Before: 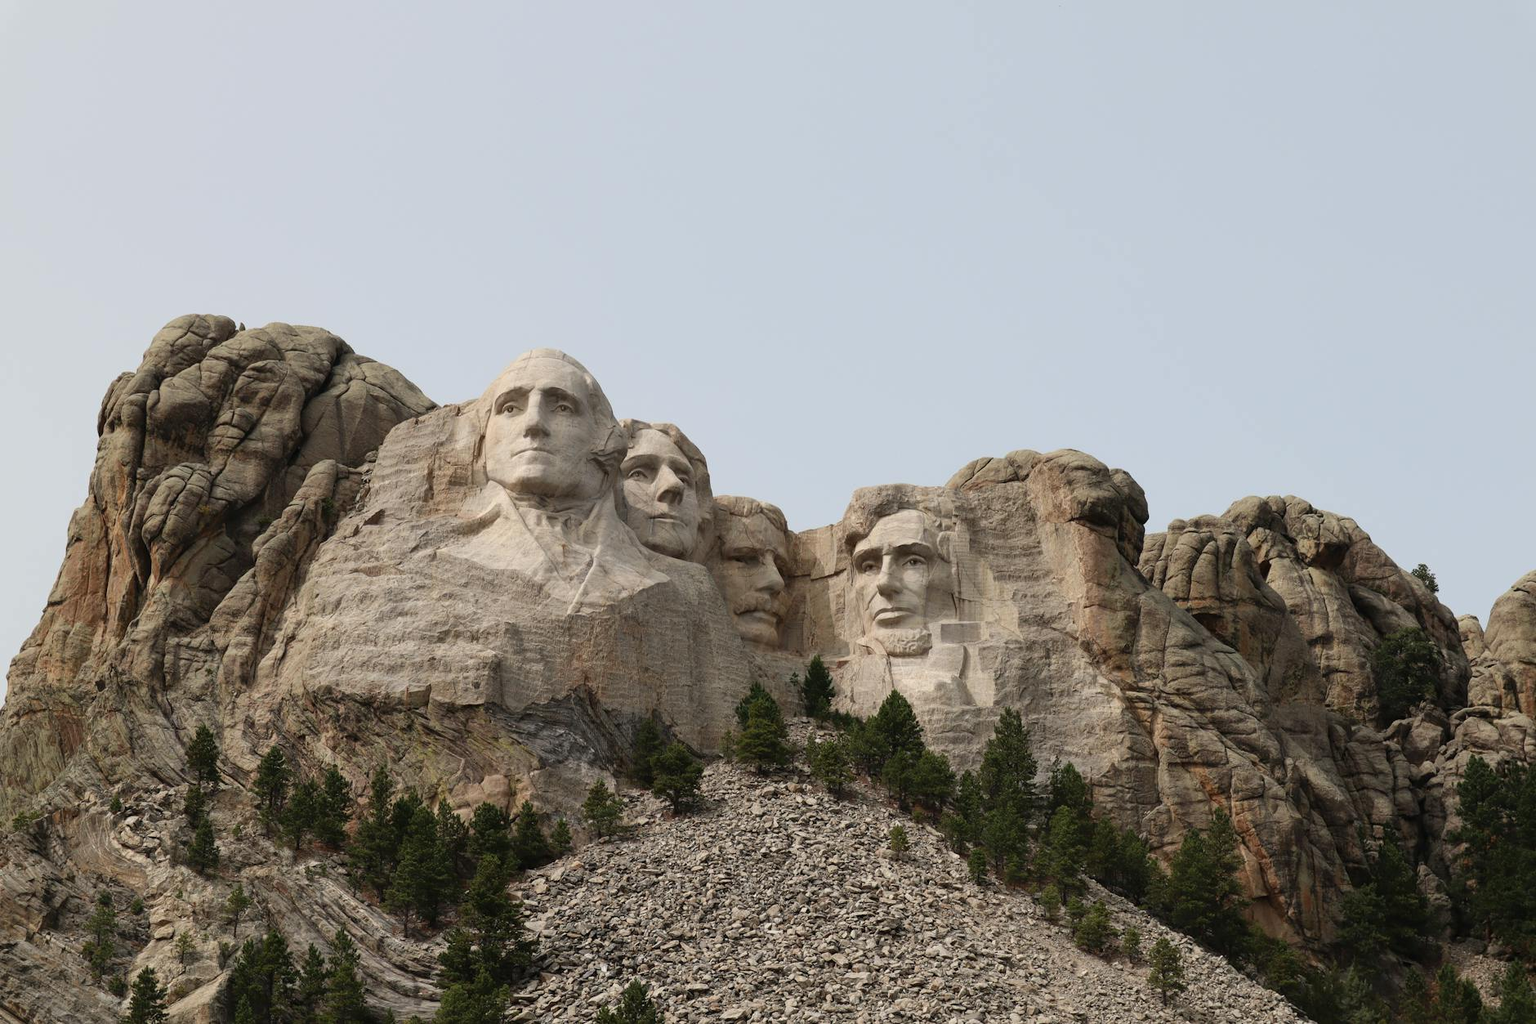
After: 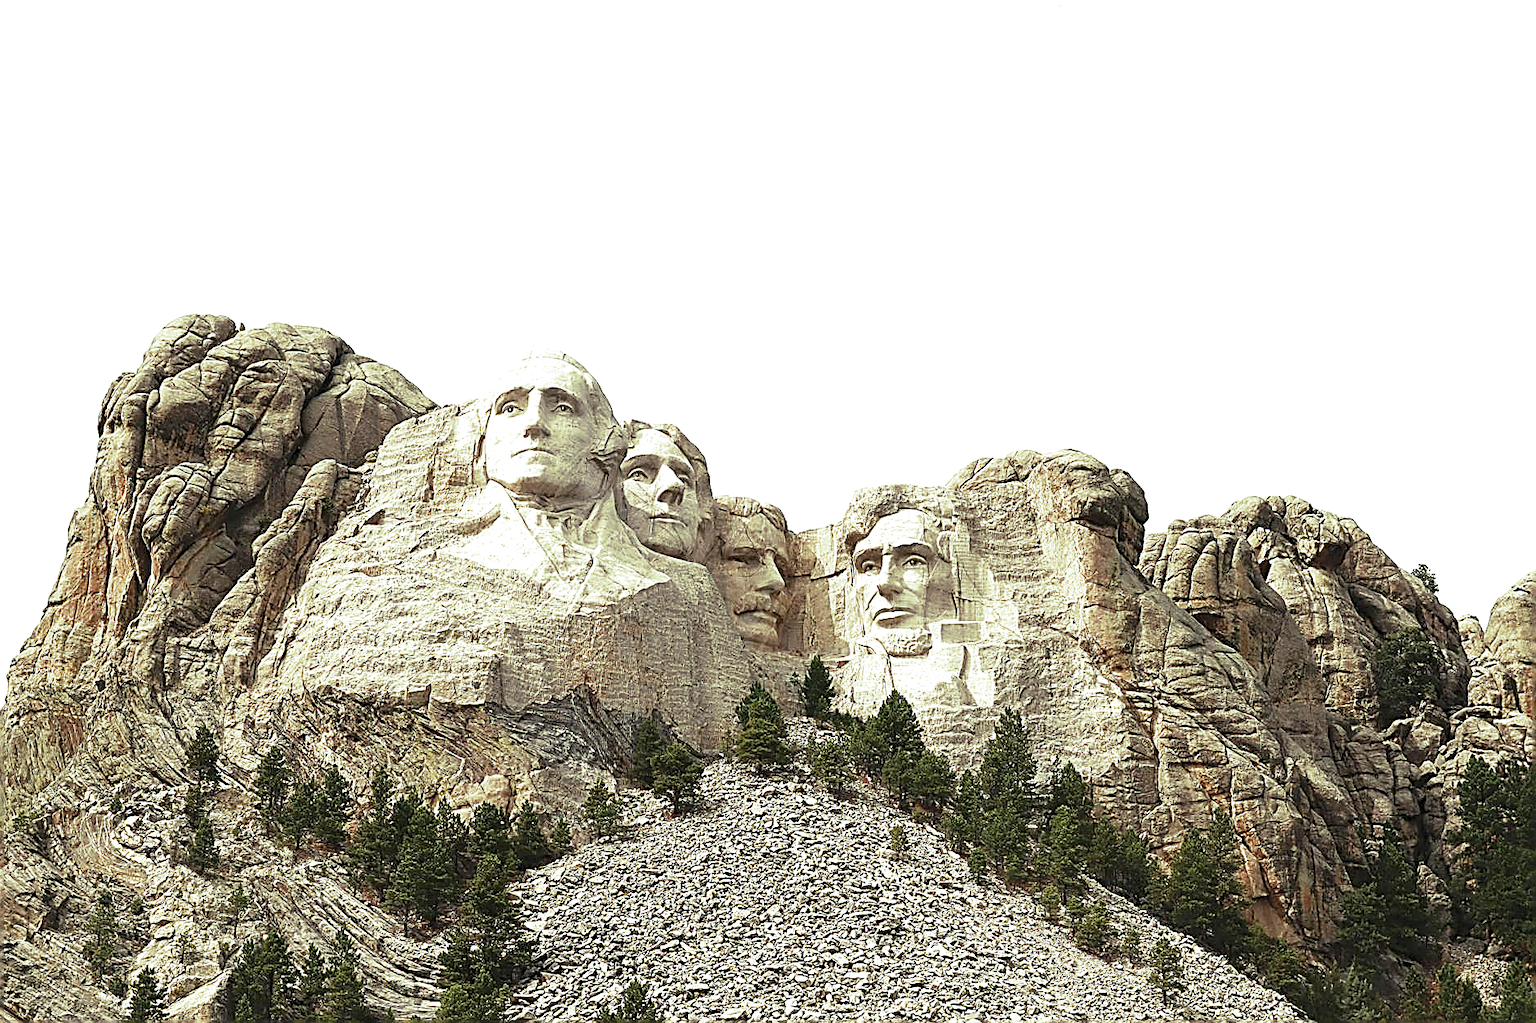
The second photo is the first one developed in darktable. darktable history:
exposure: black level correction 0, exposure 1.2 EV, compensate exposure bias true, compensate highlight preservation false
sharpen: amount 2
split-toning: shadows › hue 290.82°, shadows › saturation 0.34, highlights › saturation 0.38, balance 0, compress 50%
